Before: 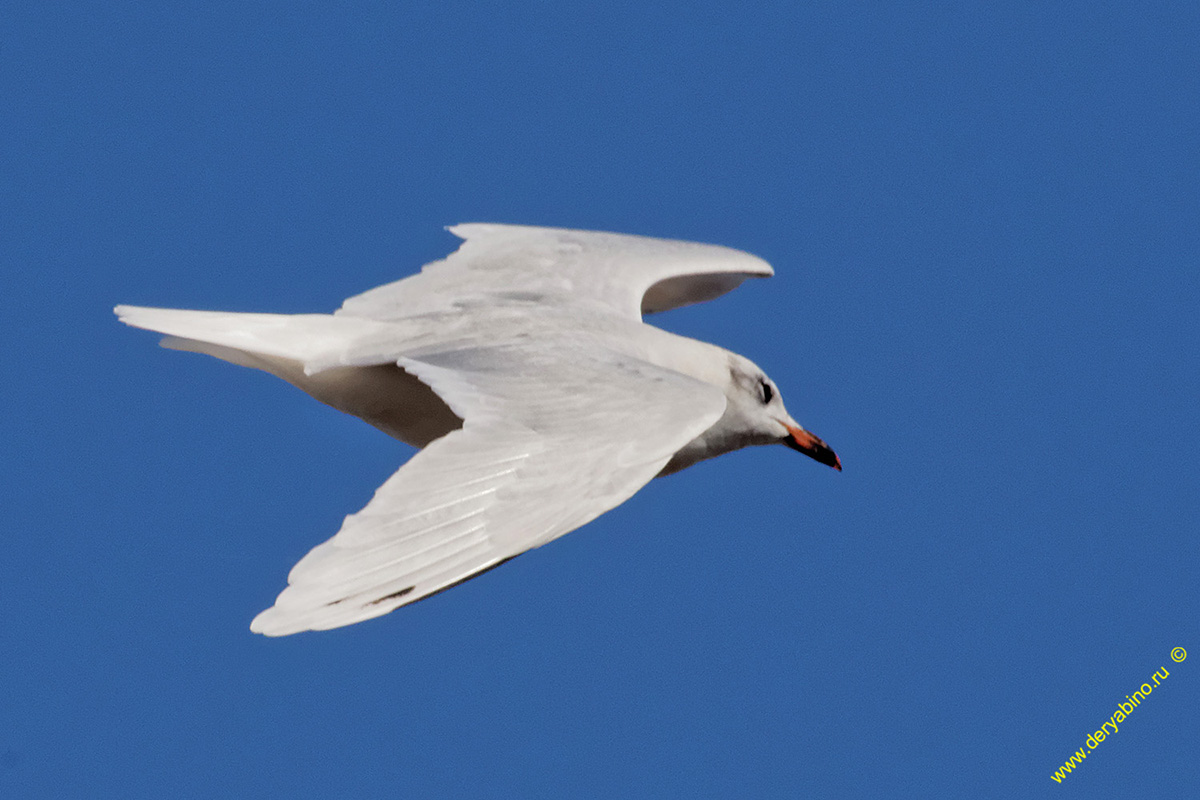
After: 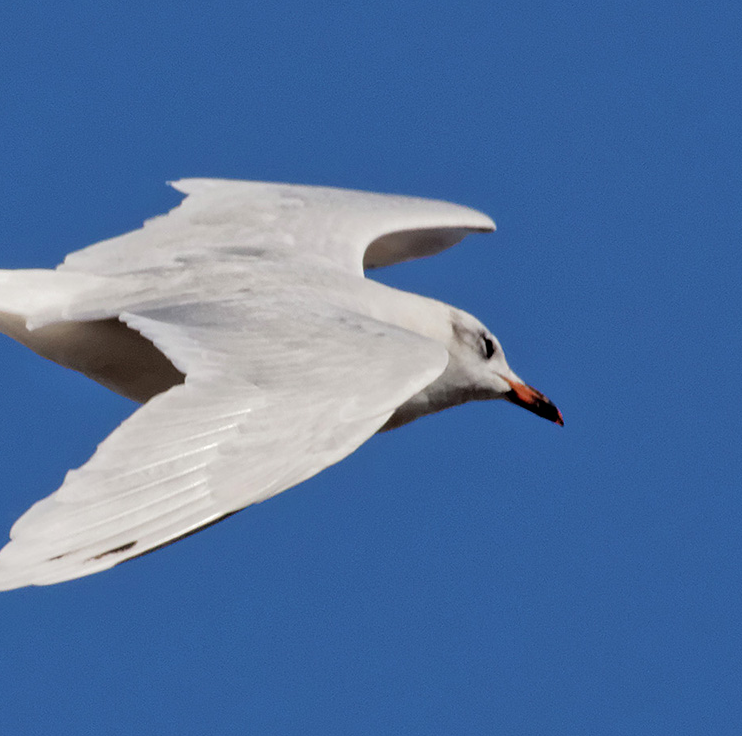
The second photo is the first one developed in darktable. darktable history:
crop and rotate: left 23.227%, top 5.638%, right 14.893%, bottom 2.271%
local contrast: mode bilateral grid, contrast 100, coarseness 99, detail 108%, midtone range 0.2
